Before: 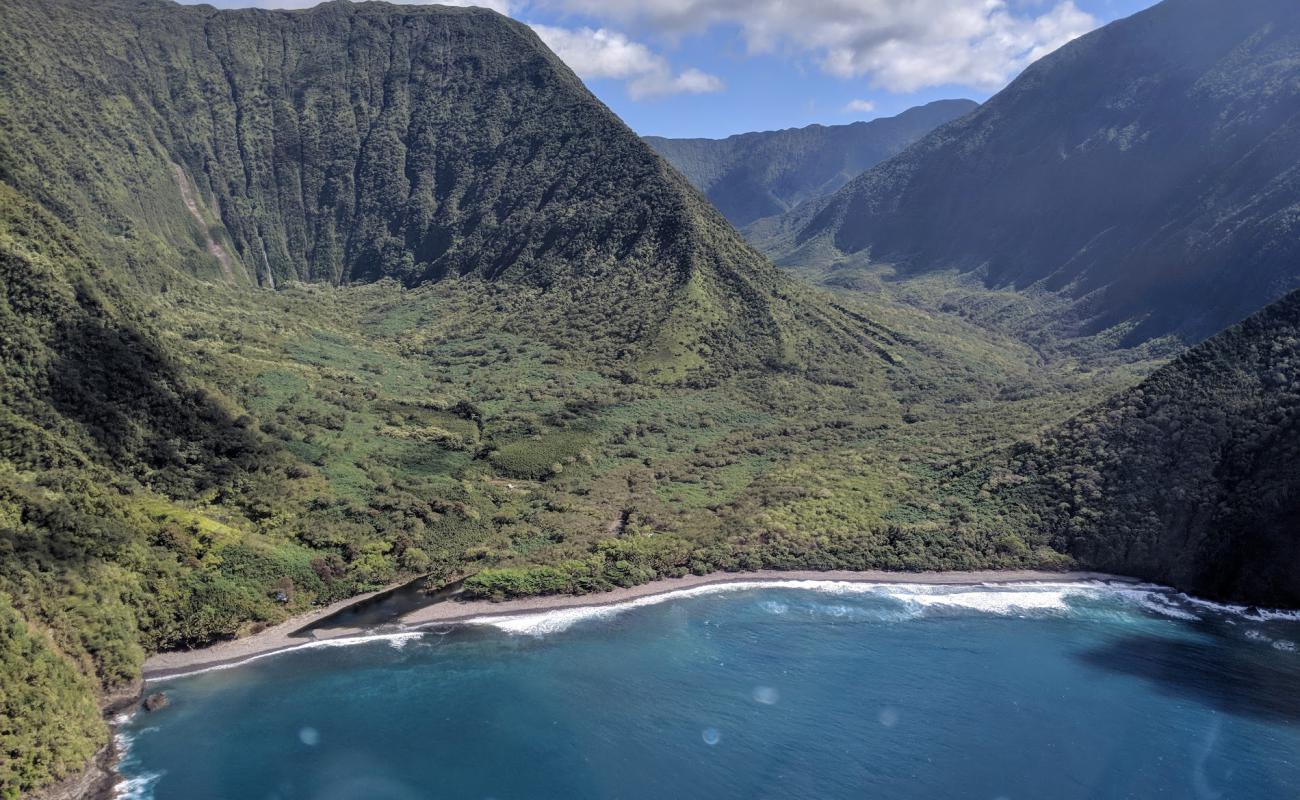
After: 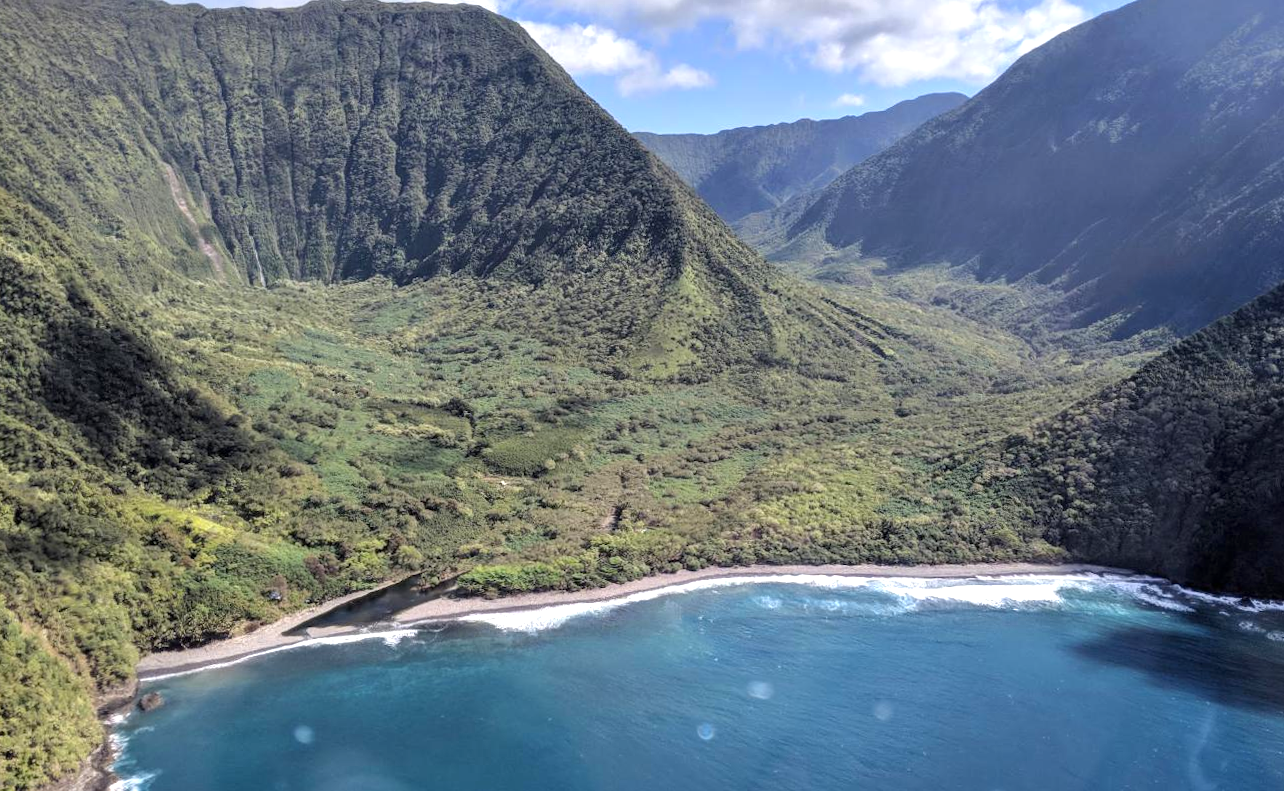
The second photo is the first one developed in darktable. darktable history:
exposure: exposure 0.661 EV, compensate highlight preservation false
rotate and perspective: rotation -0.45°, automatic cropping original format, crop left 0.008, crop right 0.992, crop top 0.012, crop bottom 0.988
